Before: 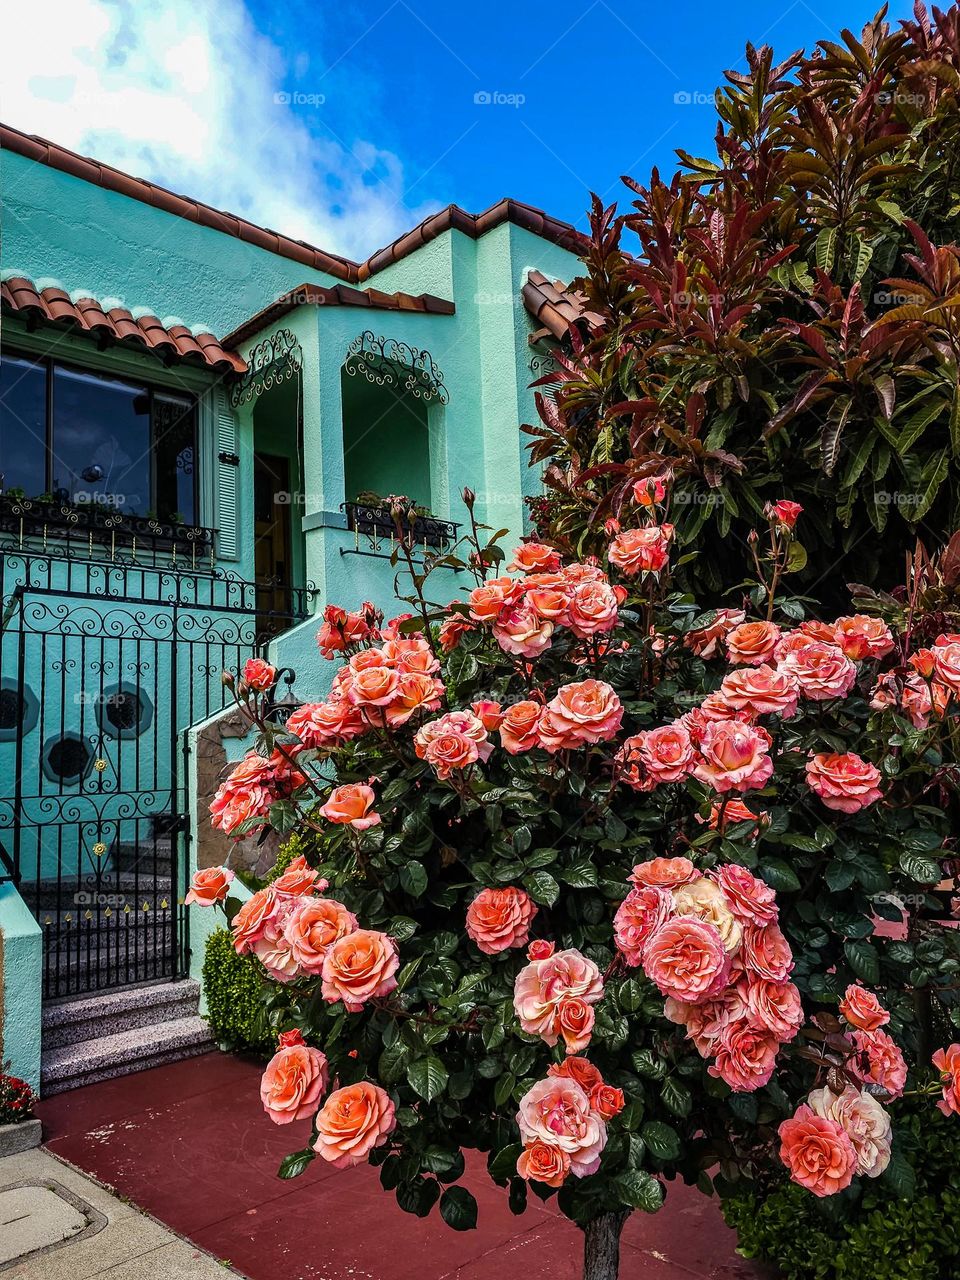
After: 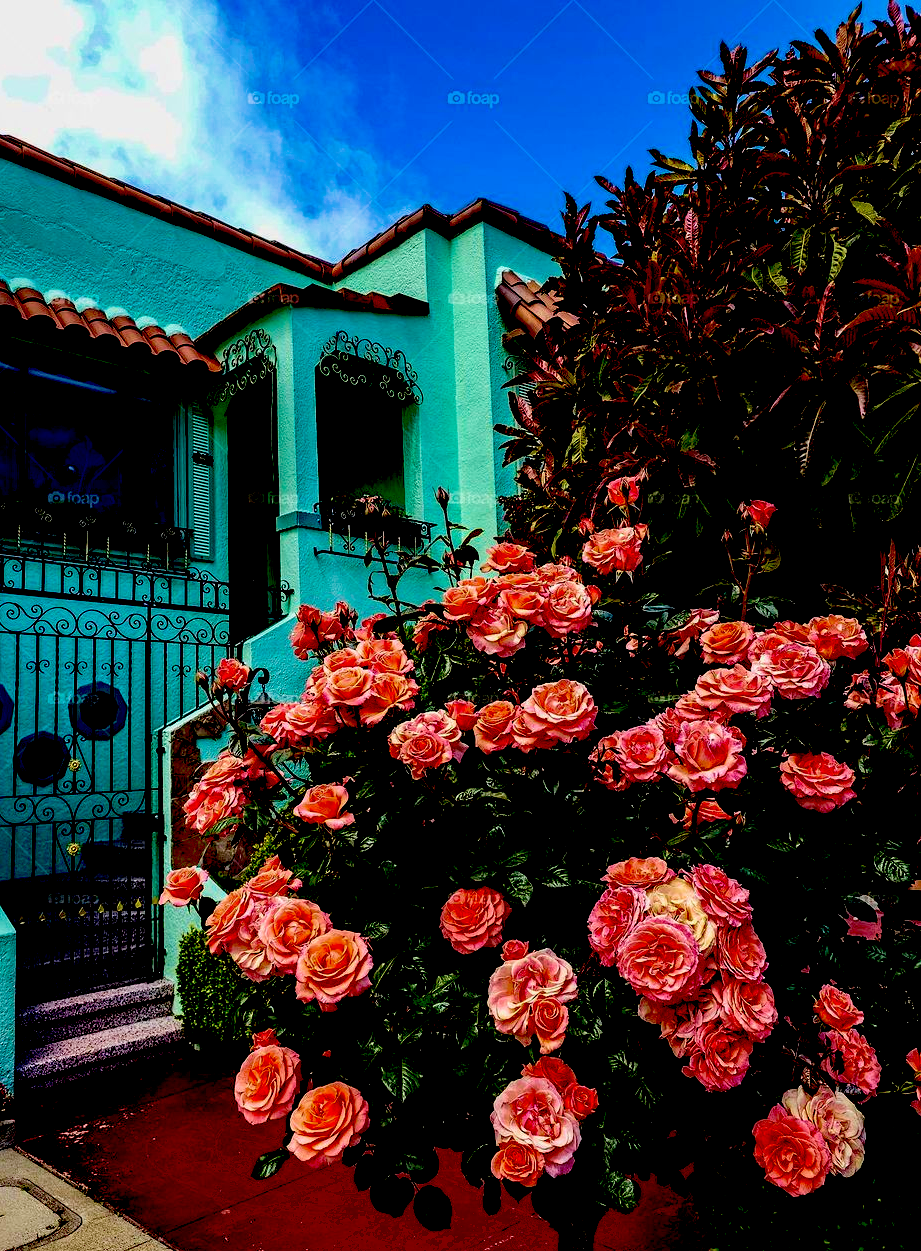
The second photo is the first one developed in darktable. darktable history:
exposure: black level correction 0.099, exposure -0.084 EV, compensate exposure bias true, compensate highlight preservation false
crop and rotate: left 2.721%, right 1.276%, bottom 2.239%
velvia: strength 66.6%, mid-tones bias 0.965
